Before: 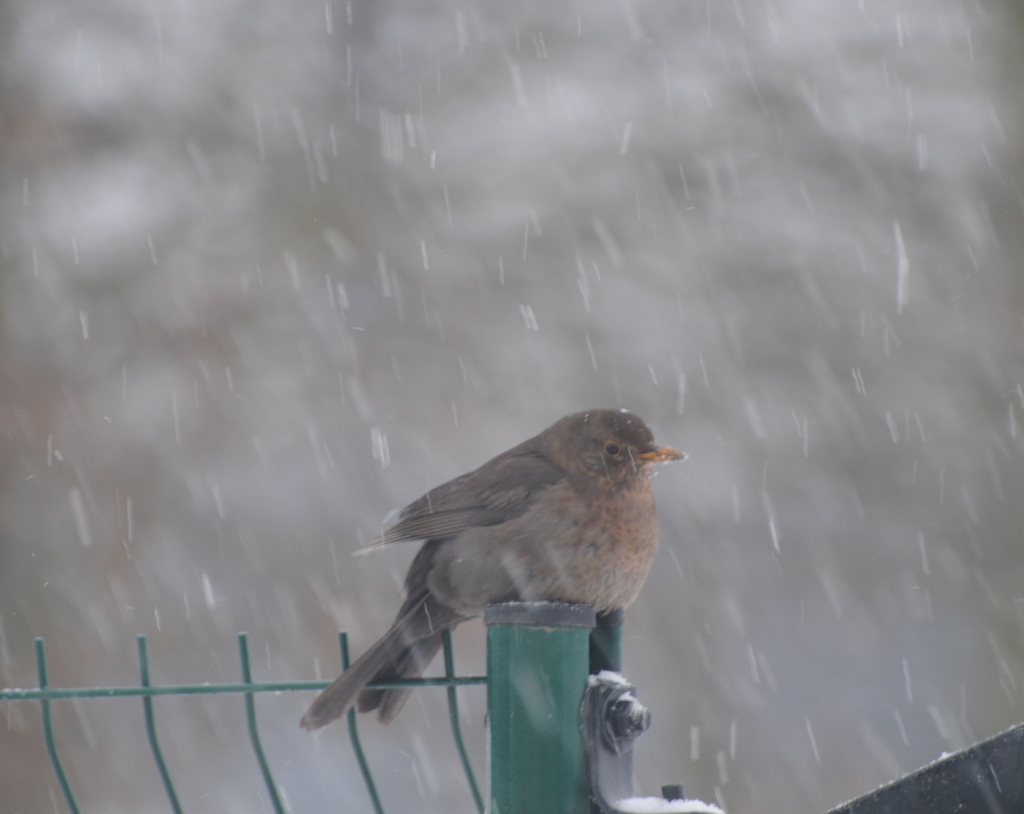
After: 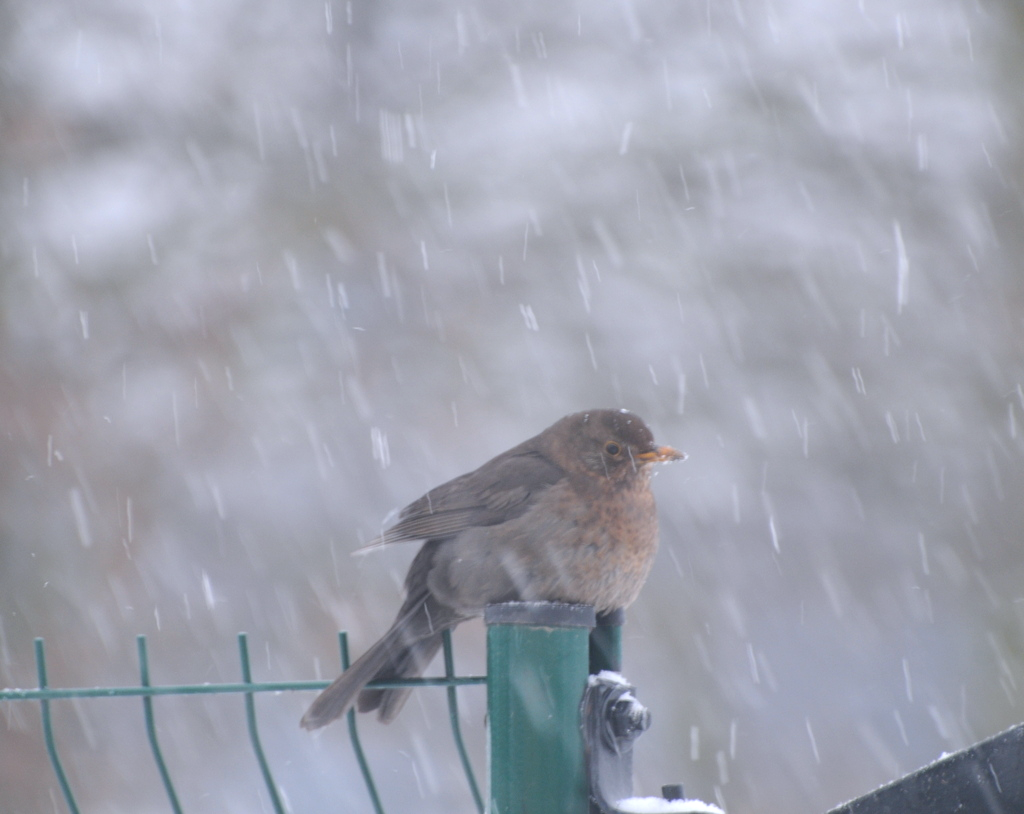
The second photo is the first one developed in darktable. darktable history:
exposure: black level correction 0.001, exposure 0.5 EV, compensate exposure bias true, compensate highlight preservation false
white balance: red 0.984, blue 1.059
